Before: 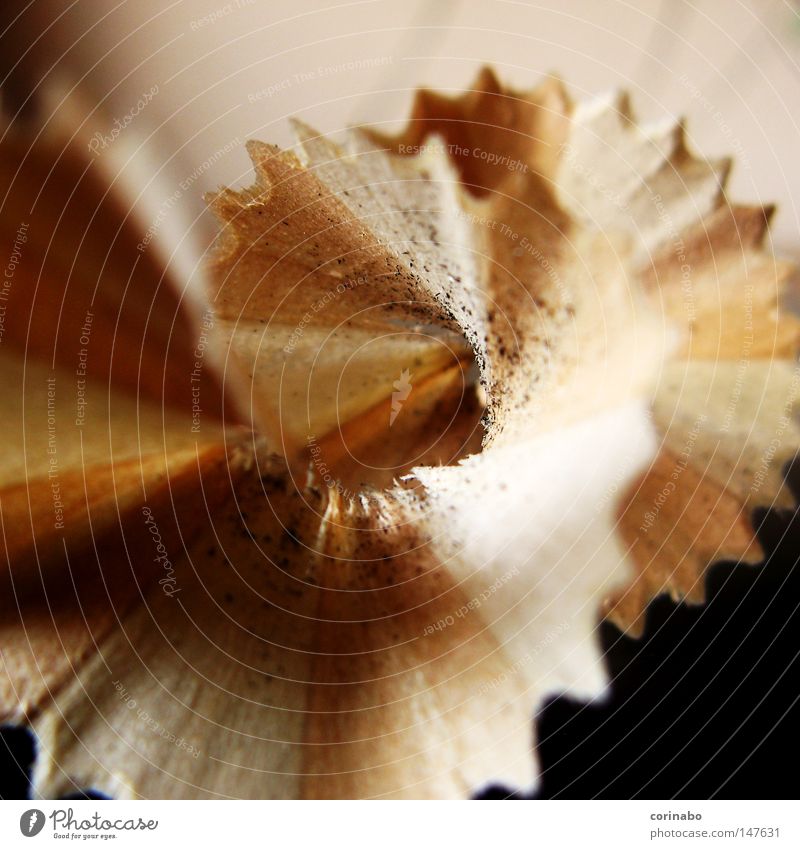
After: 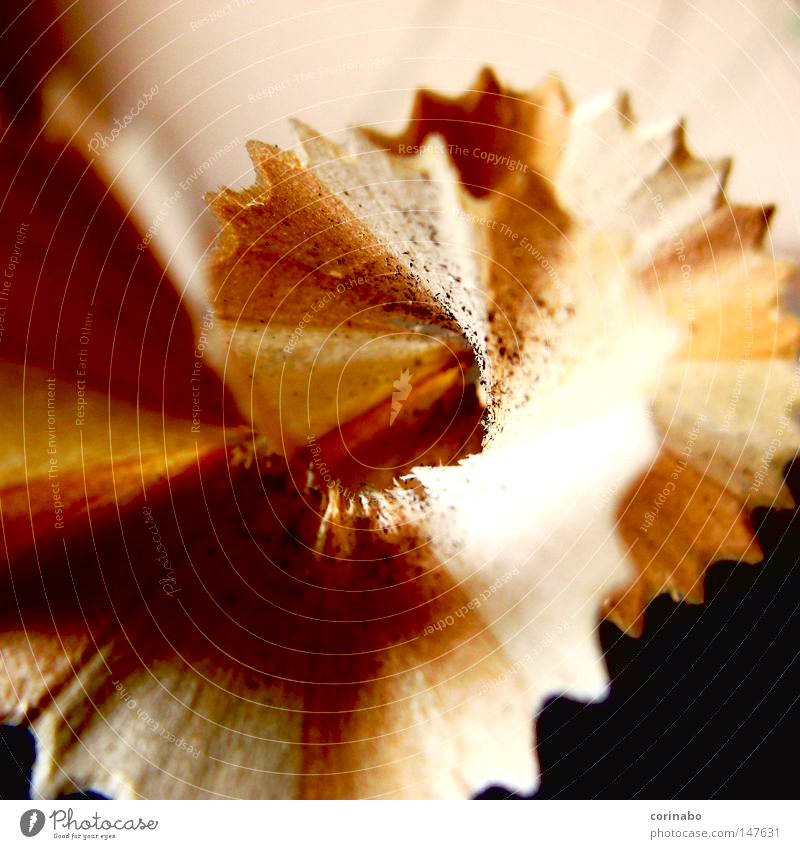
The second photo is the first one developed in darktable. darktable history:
tone curve: curves: ch0 [(0, 0.024) (0.119, 0.146) (0.474, 0.485) (0.718, 0.739) (0.817, 0.839) (1, 0.998)]; ch1 [(0, 0) (0.377, 0.416) (0.439, 0.451) (0.477, 0.477) (0.501, 0.503) (0.538, 0.544) (0.58, 0.602) (0.664, 0.676) (0.783, 0.804) (1, 1)]; ch2 [(0, 0) (0.38, 0.405) (0.463, 0.456) (0.498, 0.497) (0.524, 0.535) (0.578, 0.576) (0.648, 0.665) (1, 1)], color space Lab, independent channels, preserve colors none
exposure: black level correction 0.032, exposure 0.314 EV, compensate highlight preservation false
